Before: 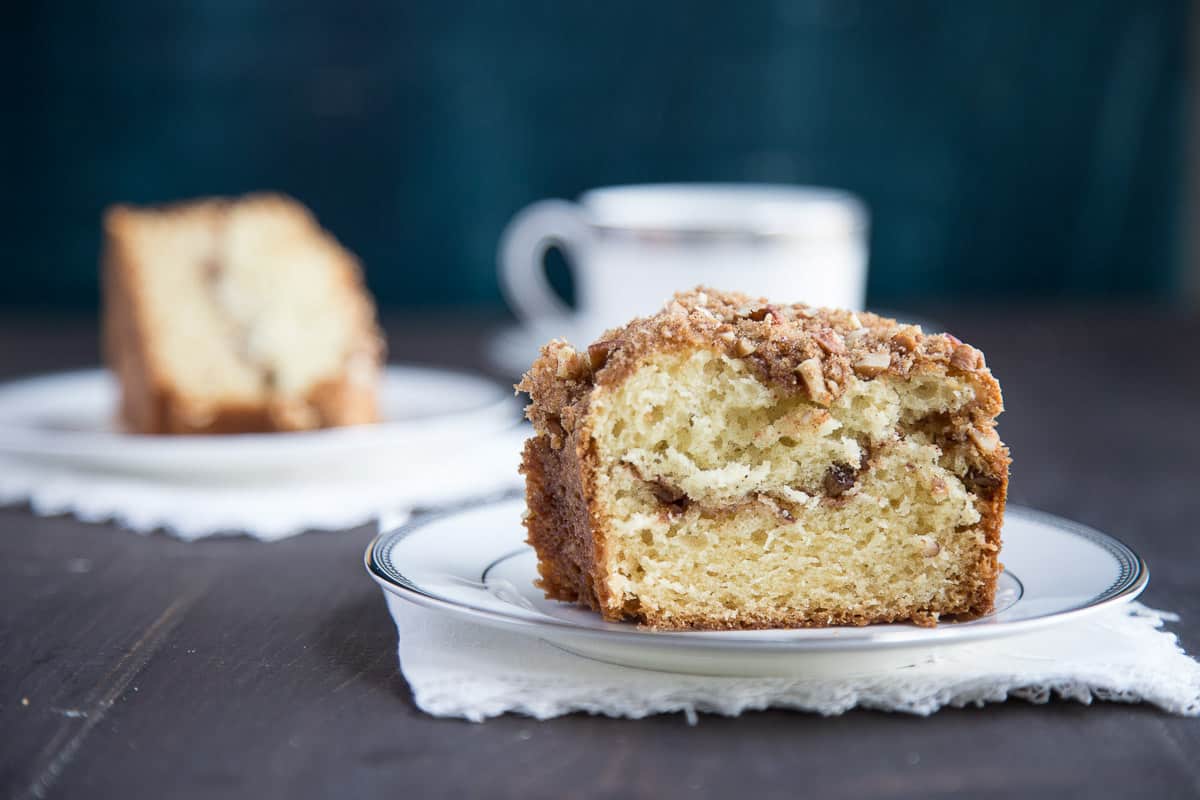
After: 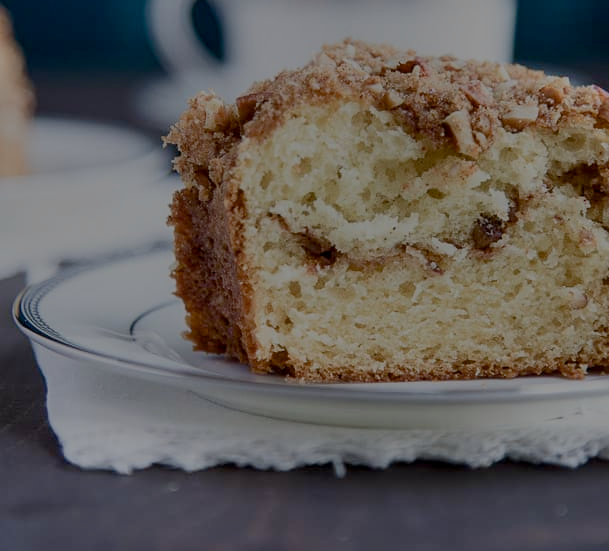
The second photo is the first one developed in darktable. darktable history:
exposure: black level correction 0.001, exposure 0.5 EV, compensate highlight preservation false
crop and rotate: left 29.354%, top 31.074%, right 19.856%
sharpen: amount 0.21
shadows and highlights: shadows color adjustment 99.14%, highlights color adjustment 0.597%, low approximation 0.01, soften with gaussian
local contrast: on, module defaults
contrast equalizer: octaves 7, y [[0.5, 0.542, 0.583, 0.625, 0.667, 0.708], [0.5 ×6], [0.5 ×6], [0 ×6], [0 ×6]], mix -0.306
color balance rgb: perceptual saturation grading › global saturation 20%, perceptual saturation grading › highlights -25.62%, perceptual saturation grading › shadows 26.13%, perceptual brilliance grading › global brilliance -48.236%, global vibrance 20.282%
